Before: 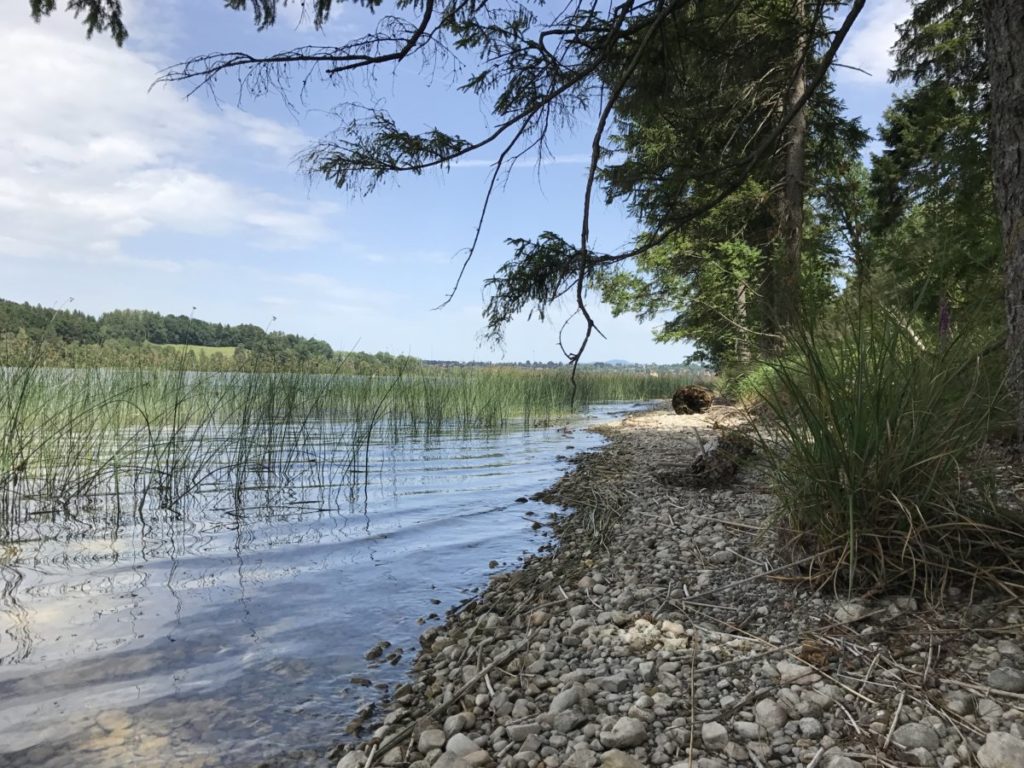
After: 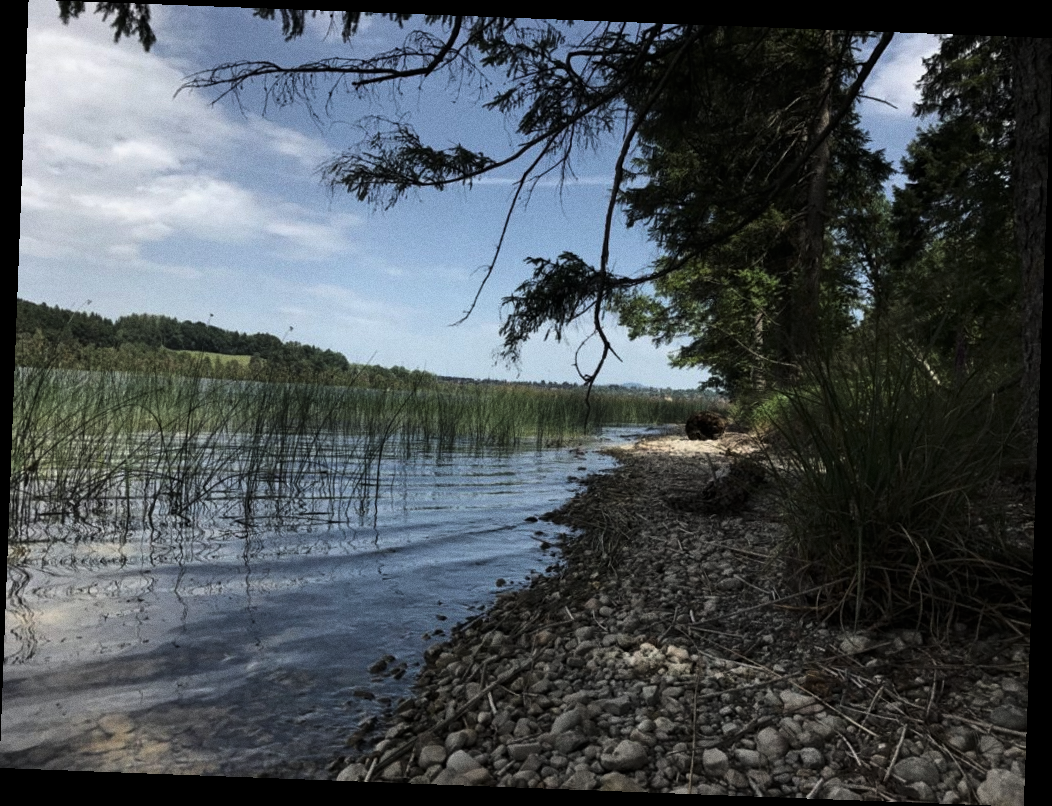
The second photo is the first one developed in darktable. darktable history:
grain: coarseness 0.09 ISO
rotate and perspective: rotation 2.17°, automatic cropping off
exposure: exposure -0.05 EV
levels: levels [0, 0.618, 1]
